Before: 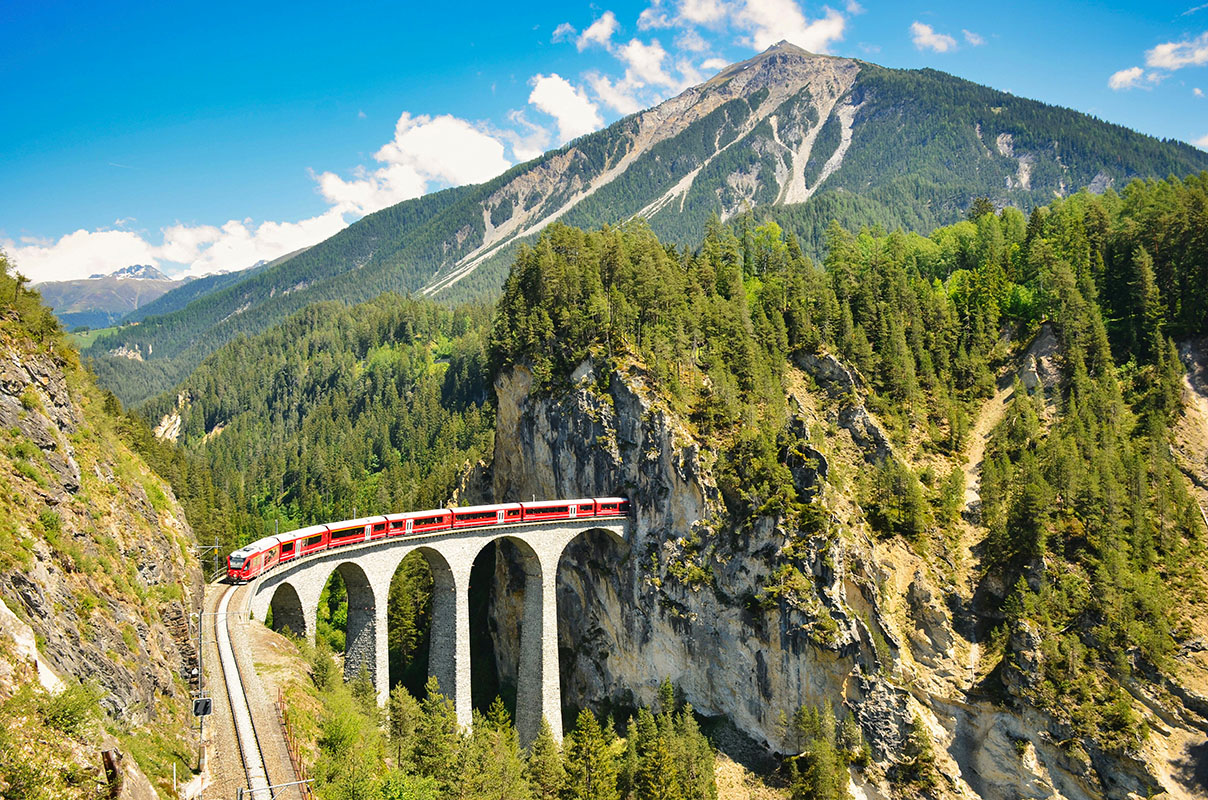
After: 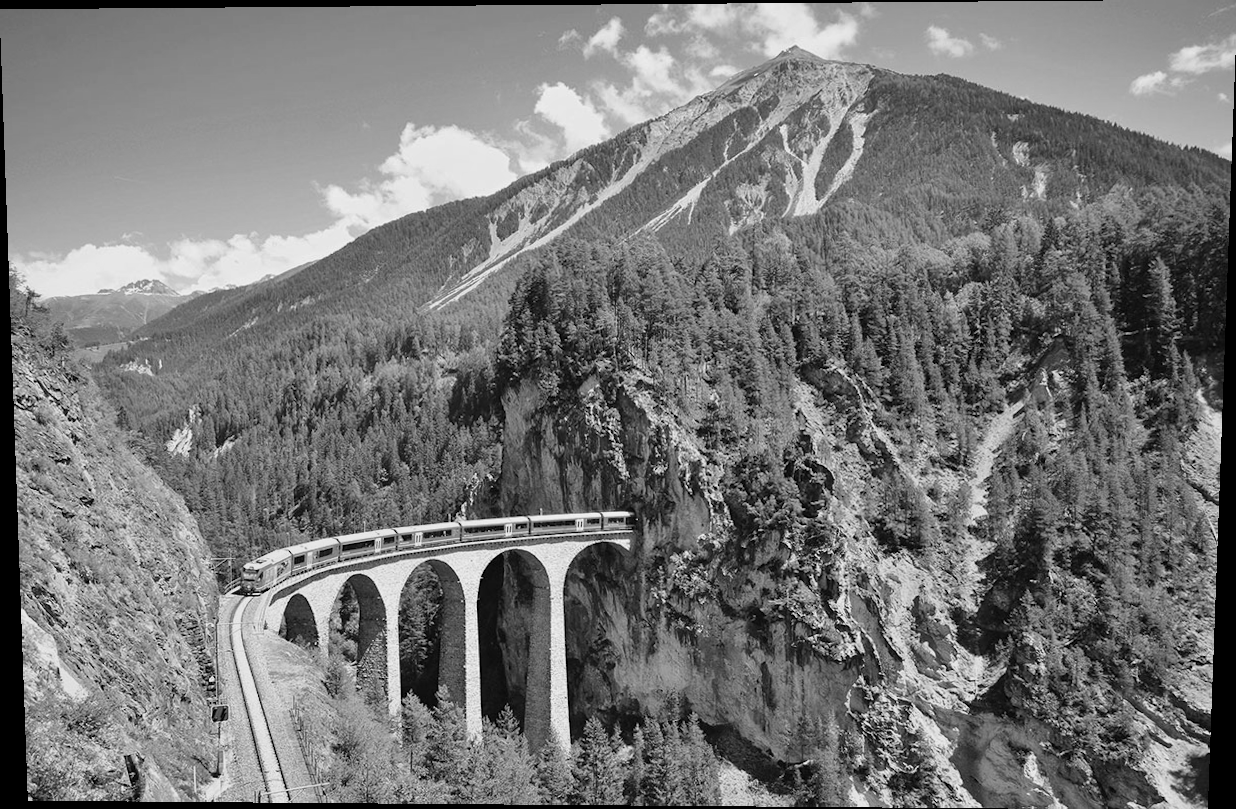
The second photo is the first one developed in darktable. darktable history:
white balance: red 1.08, blue 0.791
rotate and perspective: lens shift (vertical) 0.048, lens shift (horizontal) -0.024, automatic cropping off
monochrome: a 14.95, b -89.96
